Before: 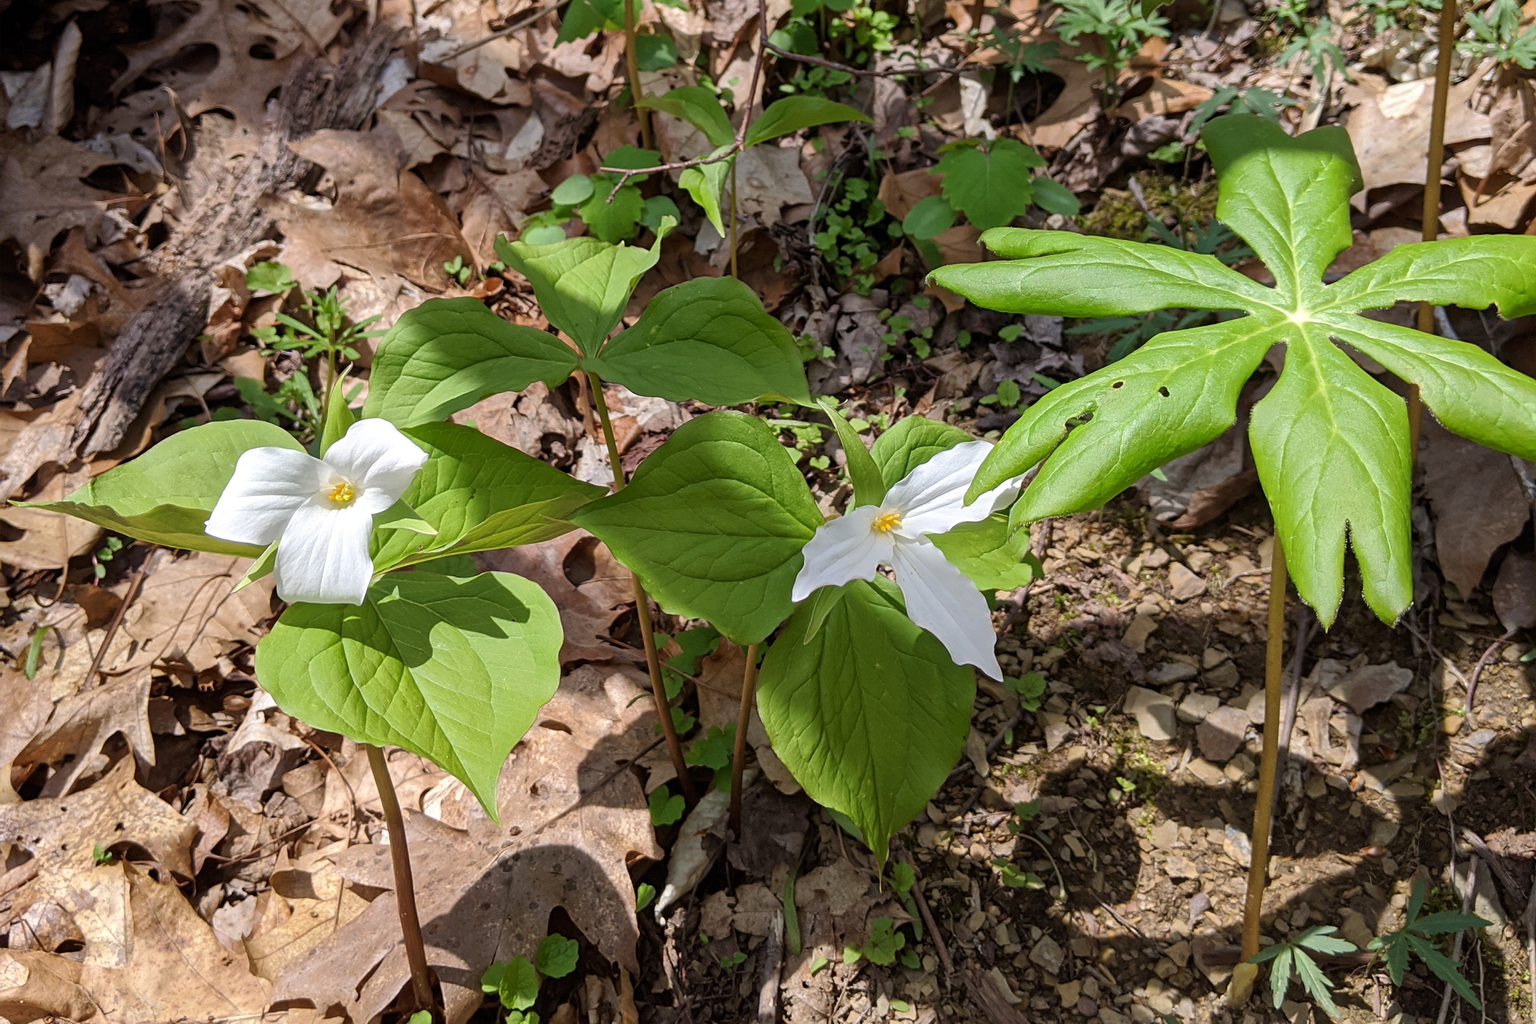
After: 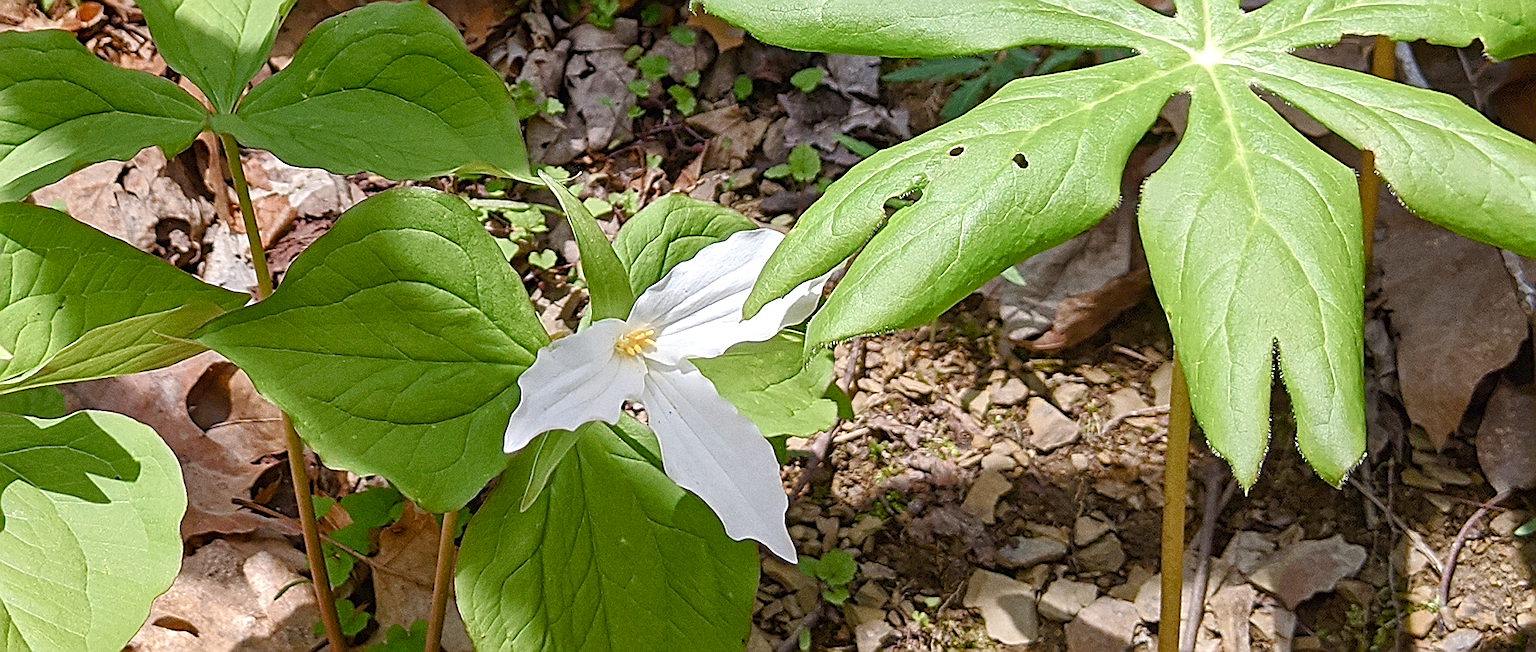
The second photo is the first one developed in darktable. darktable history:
crop and rotate: left 27.938%, top 27.046%, bottom 27.046%
sharpen: radius 1.4, amount 1.25, threshold 0.7
exposure: black level correction 0, exposure 0.5 EV, compensate highlight preservation false
color balance rgb: shadows lift › chroma 1%, shadows lift › hue 113°, highlights gain › chroma 0.2%, highlights gain › hue 333°, perceptual saturation grading › global saturation 20%, perceptual saturation grading › highlights -50%, perceptual saturation grading › shadows 25%, contrast -10%
grain: coarseness 0.47 ISO
